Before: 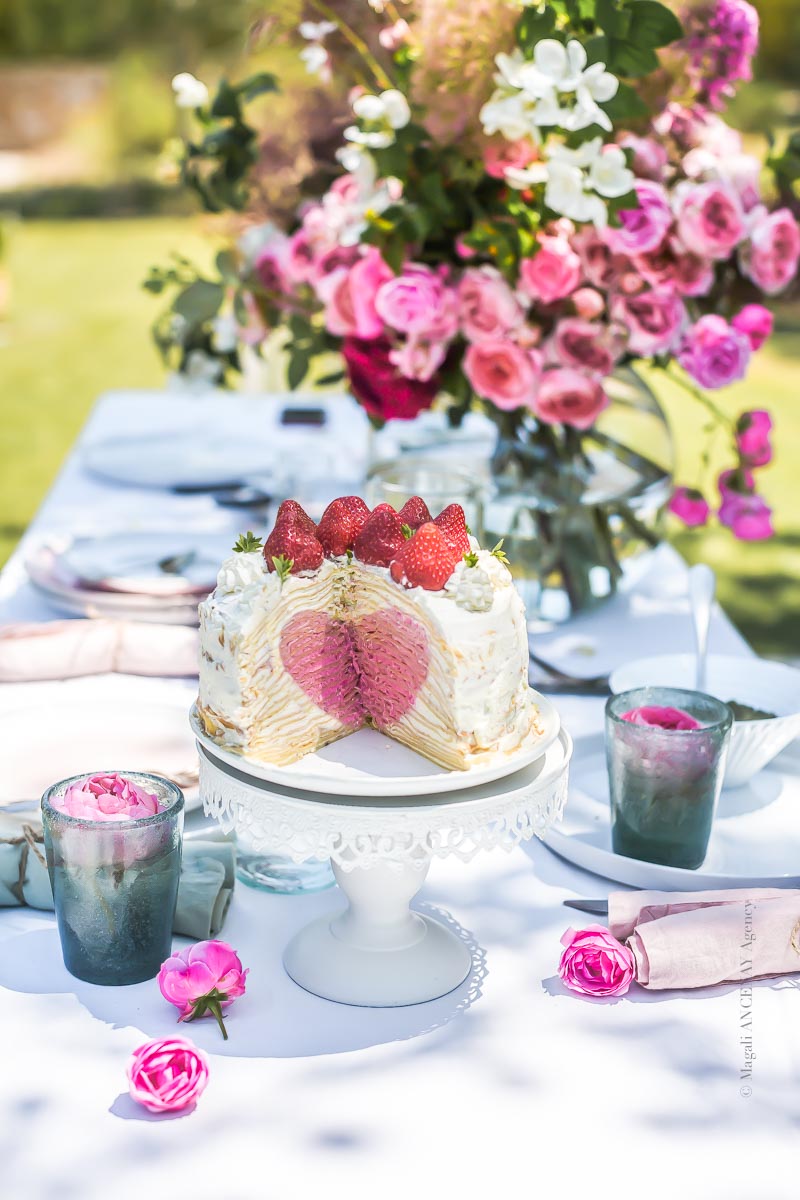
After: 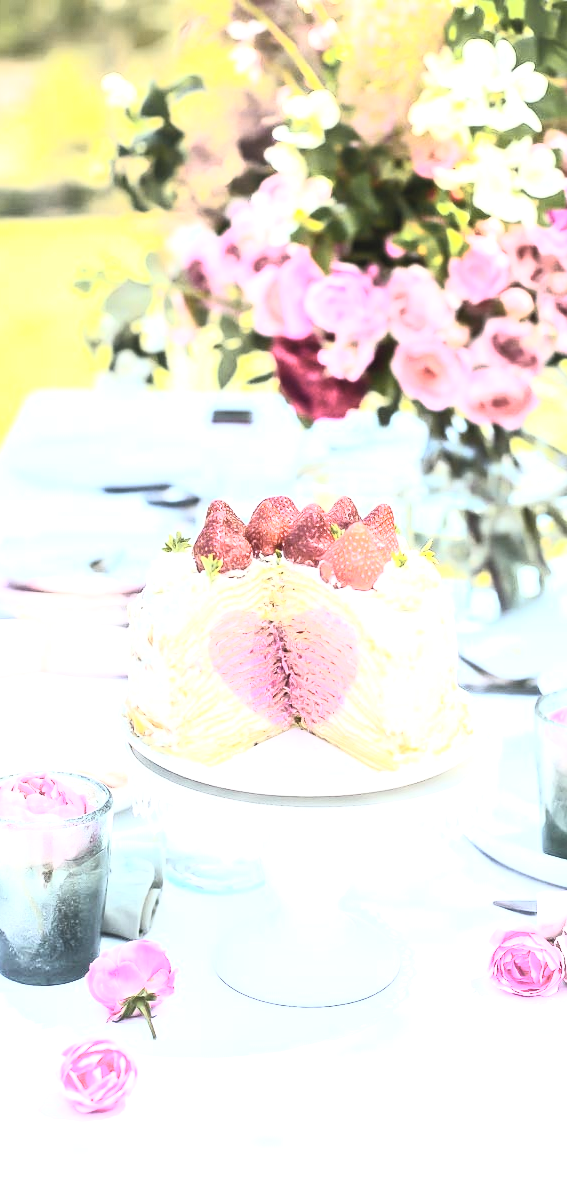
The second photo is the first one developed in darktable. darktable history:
crop and rotate: left 8.959%, right 20.11%
color balance rgb: shadows lift › luminance -10.22%, perceptual saturation grading › global saturation 19.691%, perceptual brilliance grading › global brilliance 30.69%
contrast brightness saturation: contrast 0.559, brightness 0.573, saturation -0.348
